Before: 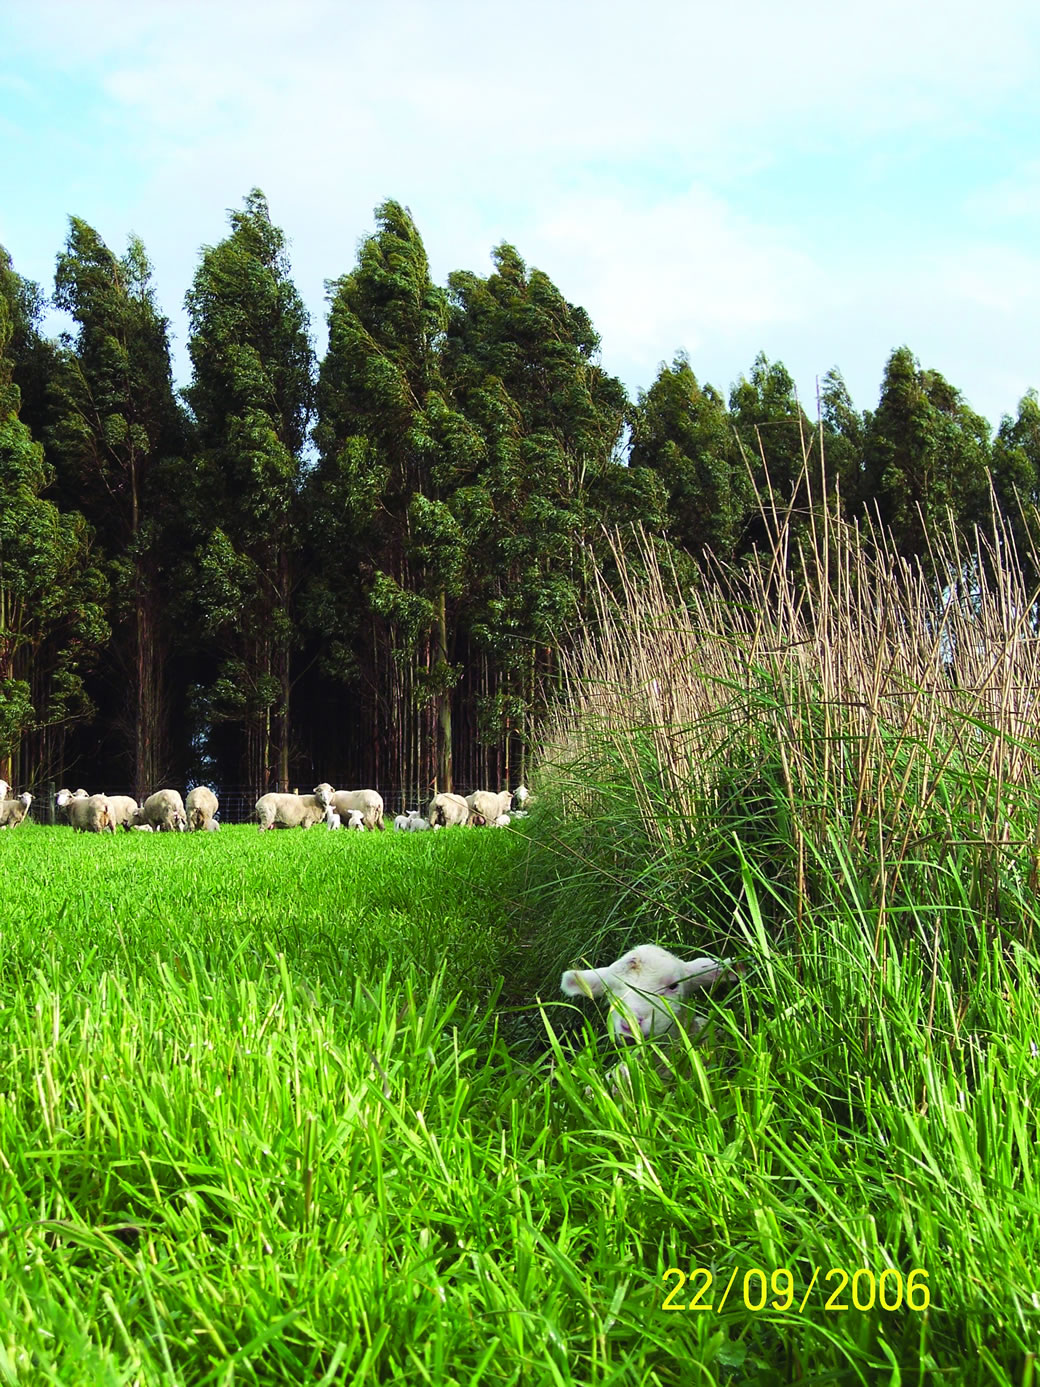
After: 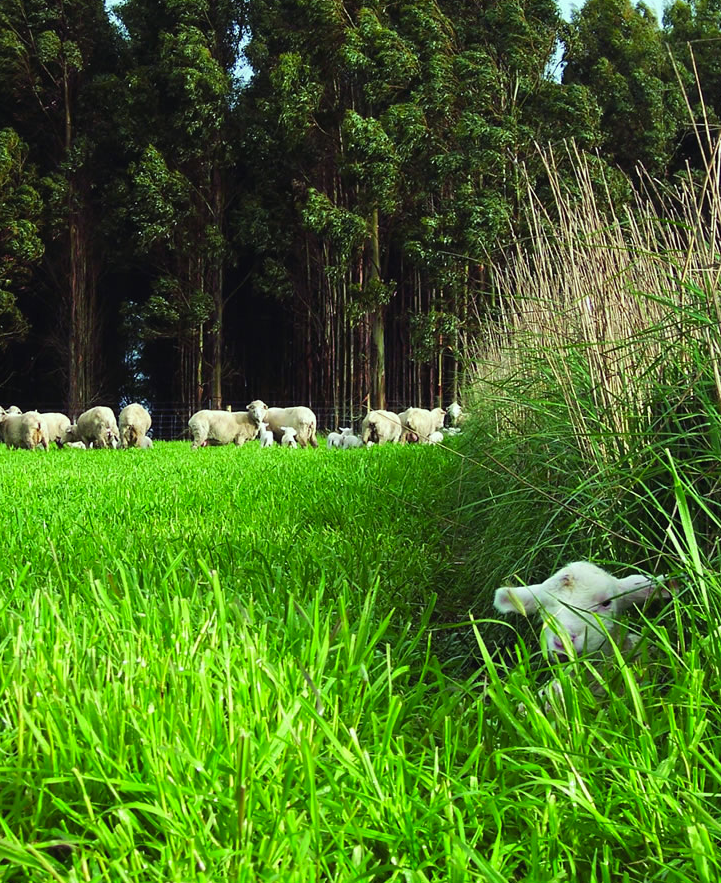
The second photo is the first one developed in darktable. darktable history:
crop: left 6.488%, top 27.668%, right 24.183%, bottom 8.656%
color correction: highlights a* -8, highlights b* 3.1
